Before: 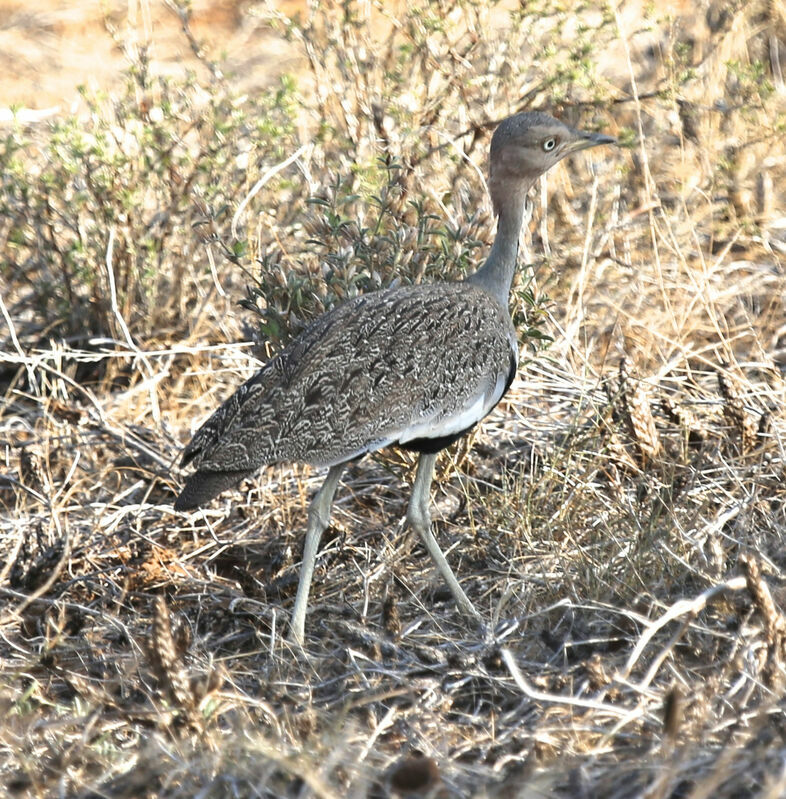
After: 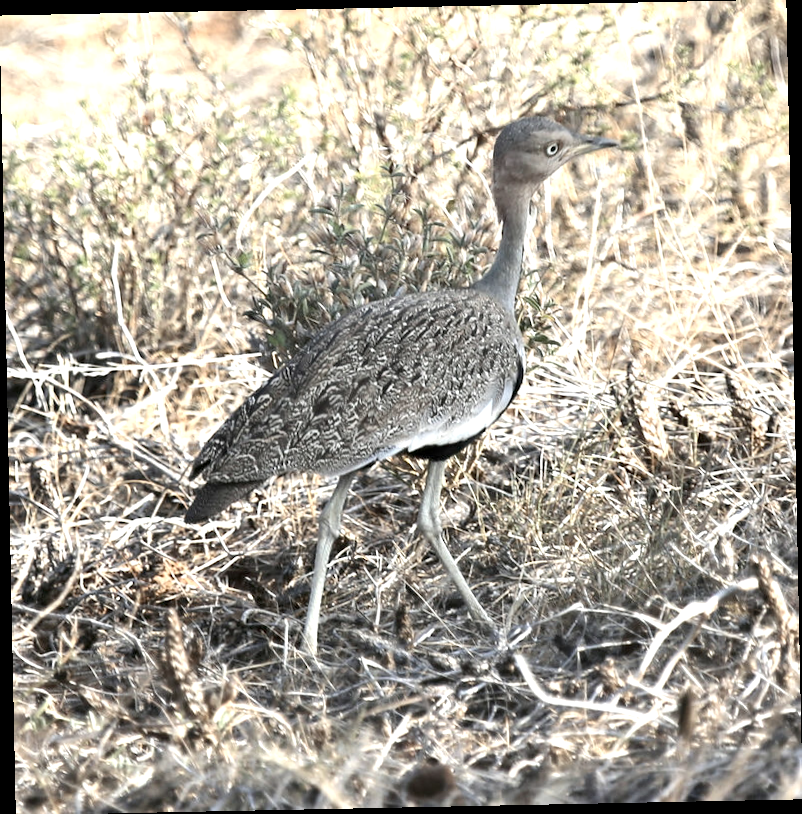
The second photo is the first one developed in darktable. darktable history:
exposure: black level correction 0.005, exposure 0.417 EV, compensate highlight preservation false
contrast brightness saturation: contrast 0.1, saturation -0.36
rotate and perspective: rotation -1.17°, automatic cropping off
